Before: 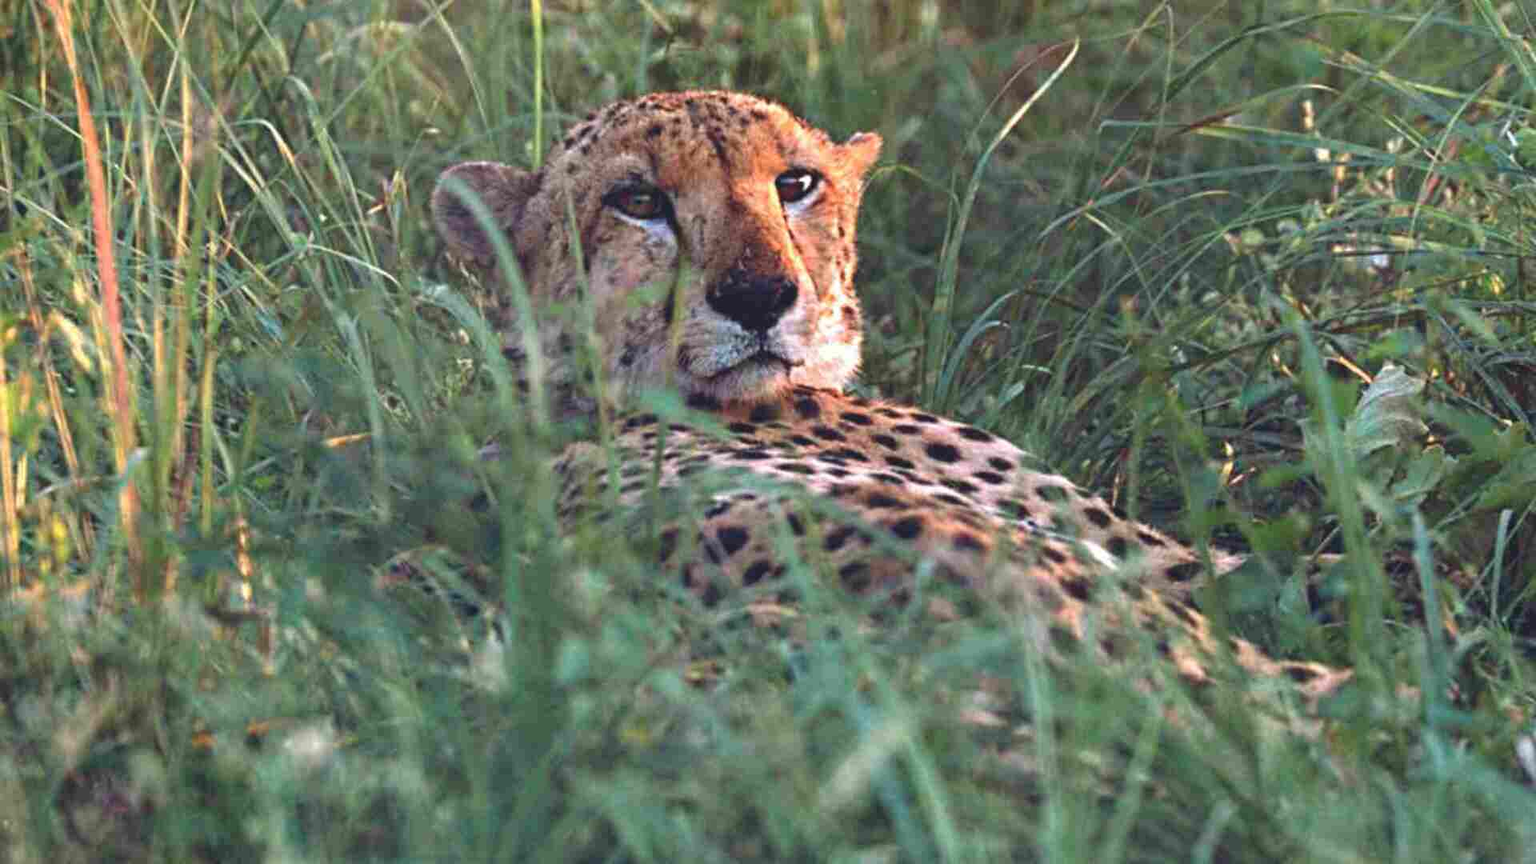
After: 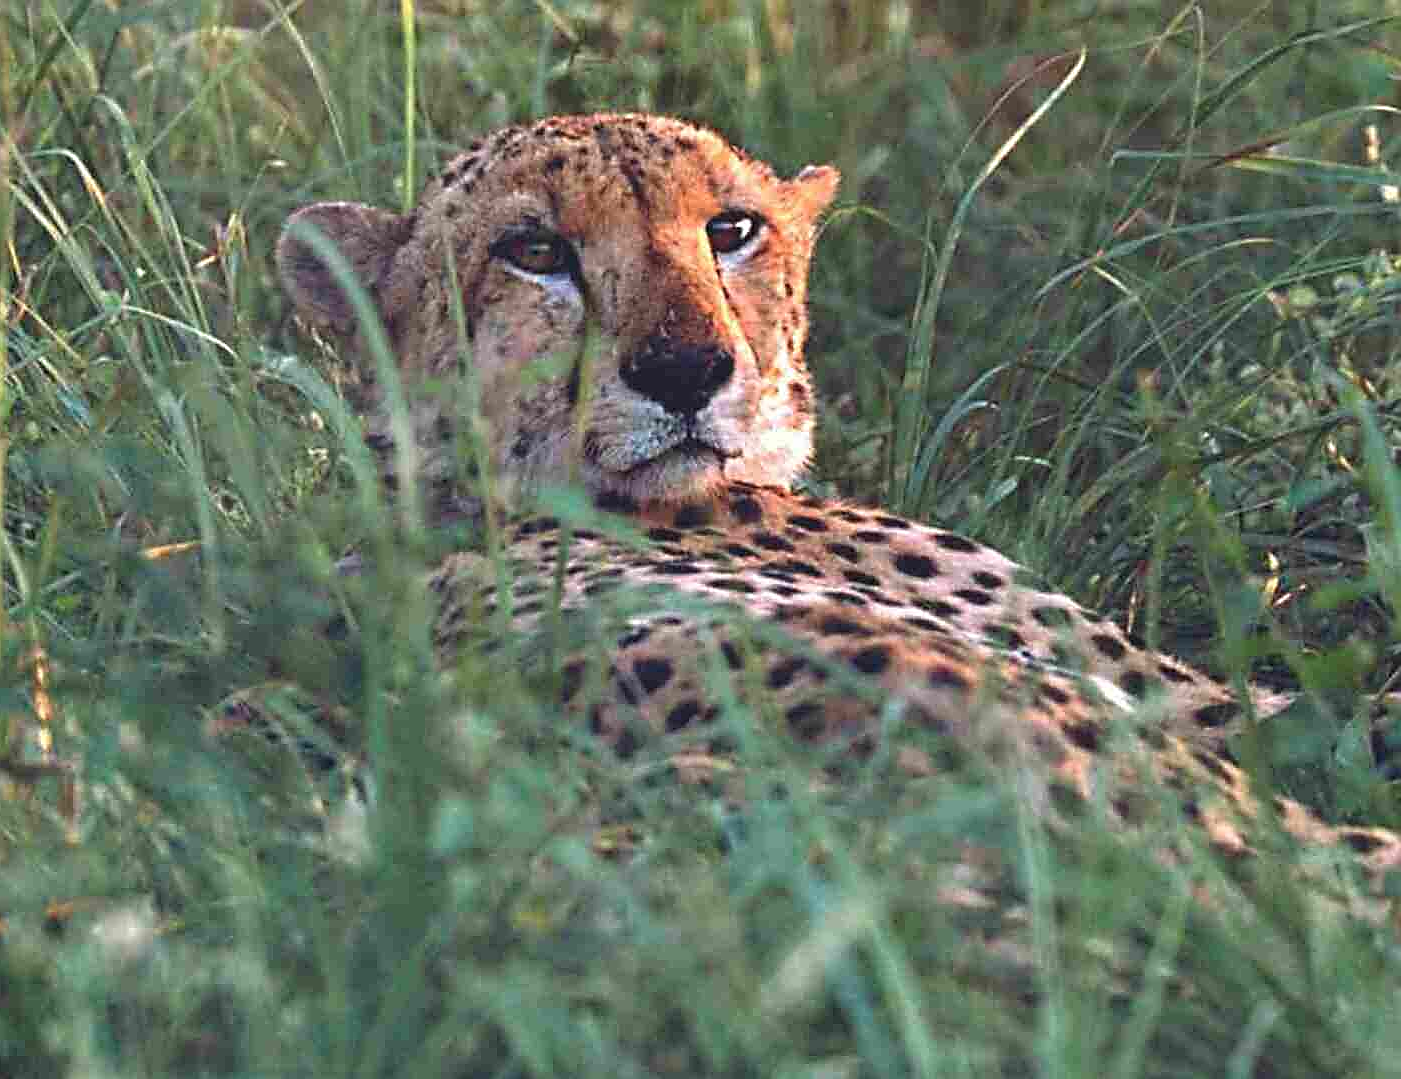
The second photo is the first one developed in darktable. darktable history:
sharpen: radius 1.407, amount 1.261, threshold 0.834
crop: left 13.702%, top 0%, right 13.321%
